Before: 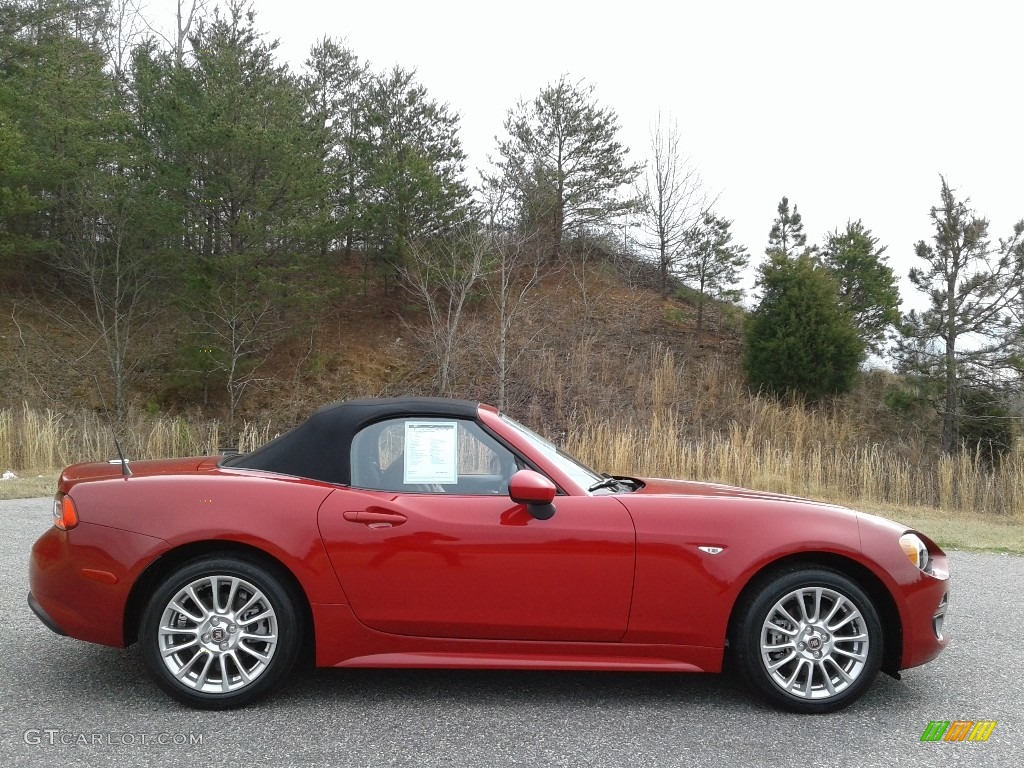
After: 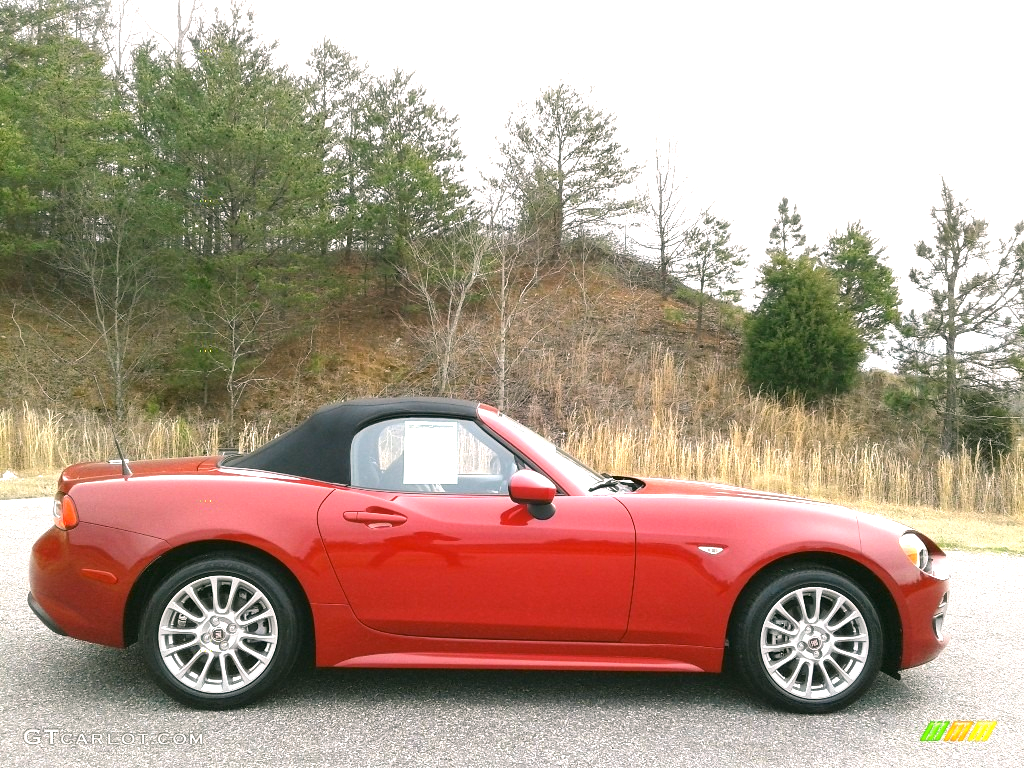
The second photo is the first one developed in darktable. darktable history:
color correction: highlights a* 4.51, highlights b* 4.92, shadows a* -7.85, shadows b* 4.93
exposure: black level correction 0, exposure 1.101 EV, compensate highlight preservation false
